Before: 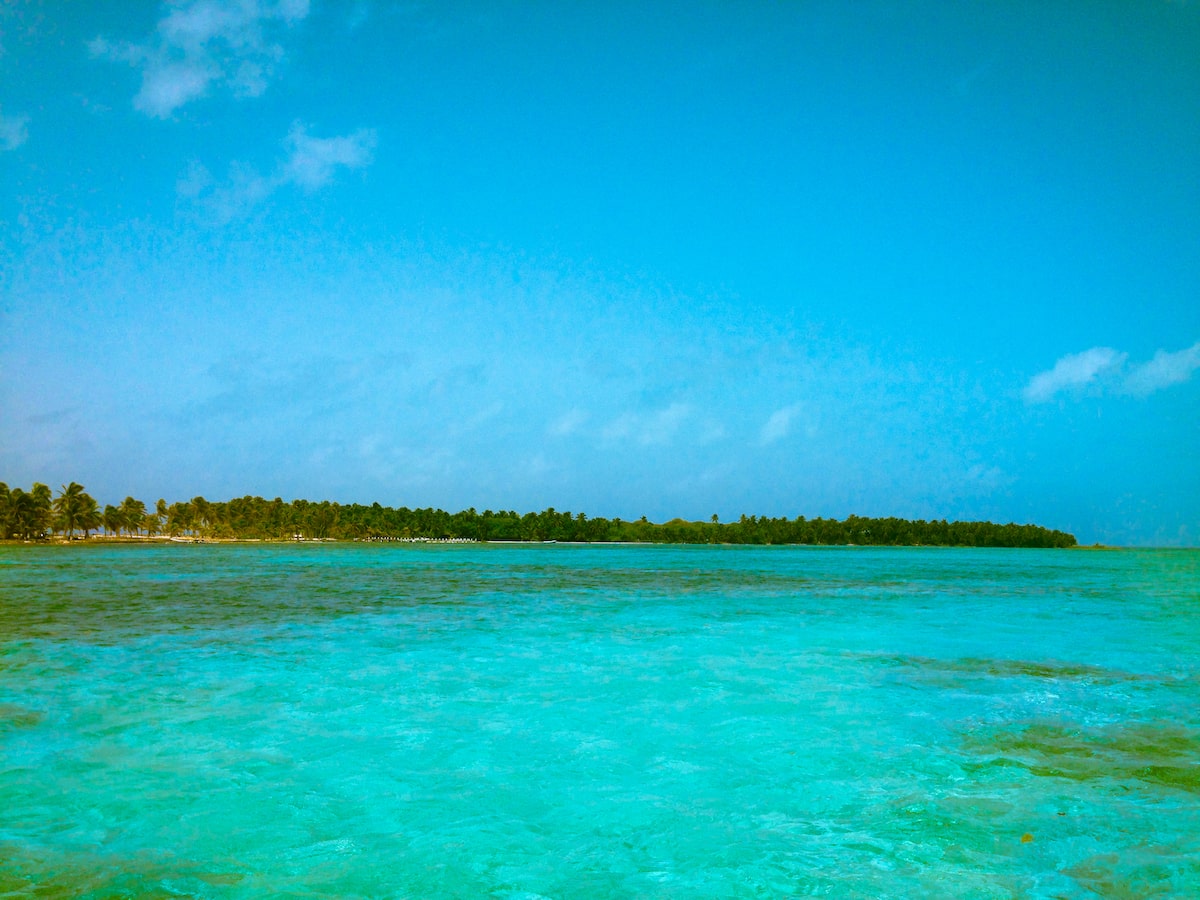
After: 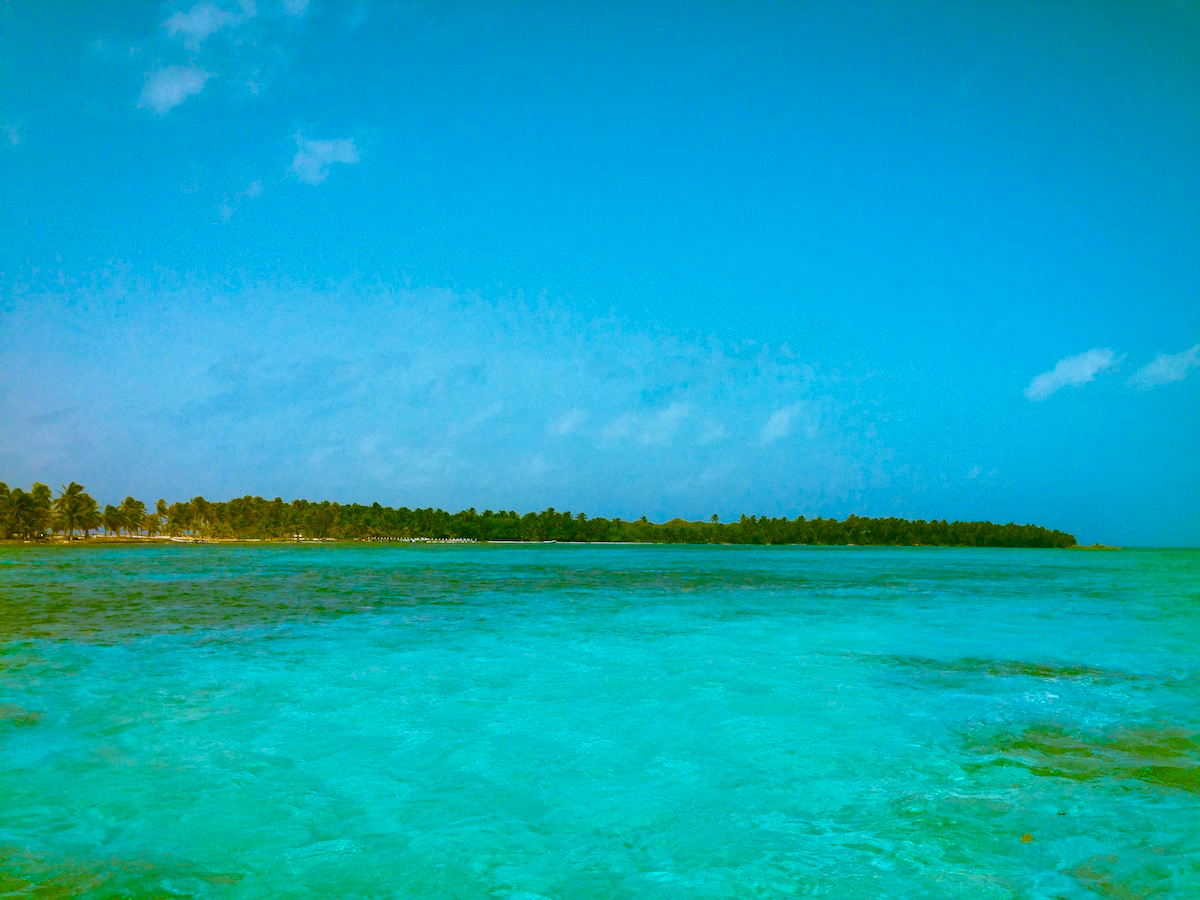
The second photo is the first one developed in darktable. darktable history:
color balance rgb: perceptual saturation grading › global saturation 20%, perceptual saturation grading › highlights -25%, perceptual saturation grading › shadows 25%
shadows and highlights: on, module defaults
